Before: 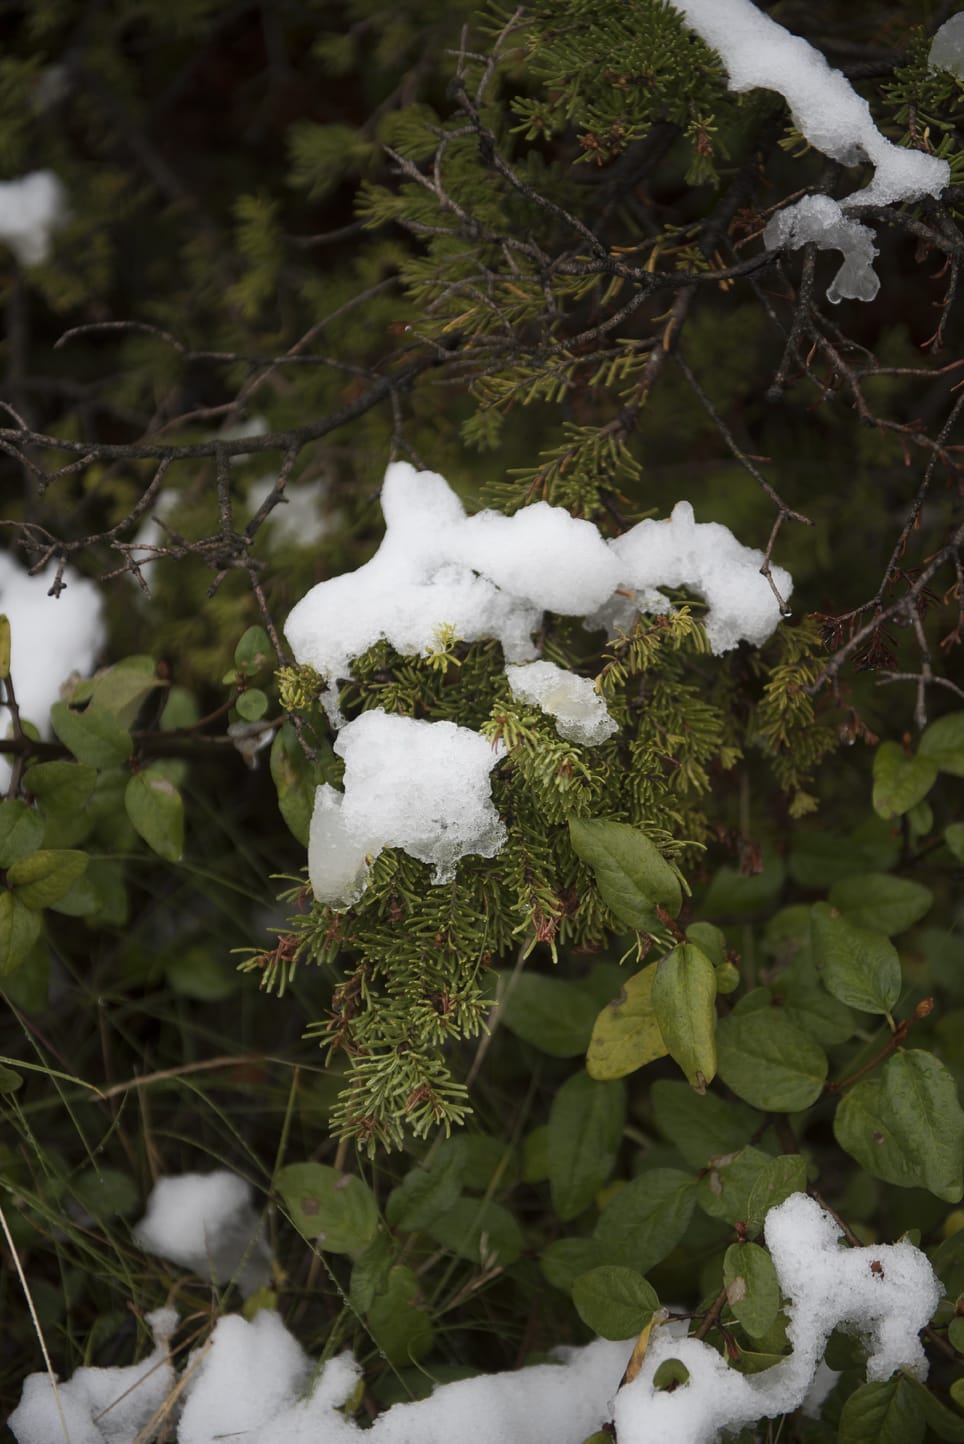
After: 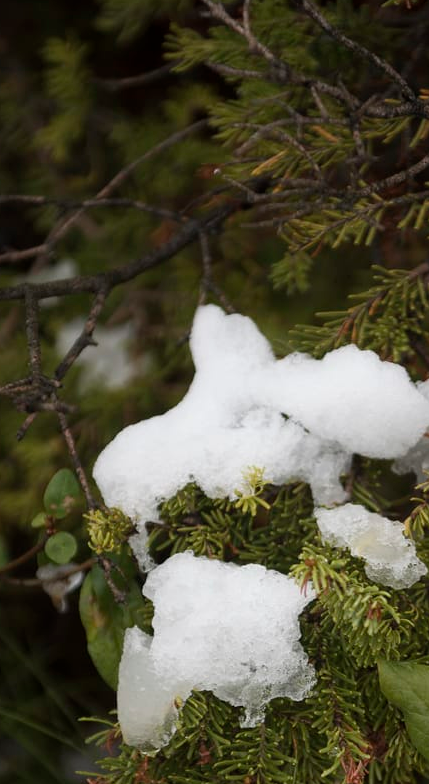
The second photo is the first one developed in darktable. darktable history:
crop: left 19.912%, top 10.912%, right 35.51%, bottom 34.728%
